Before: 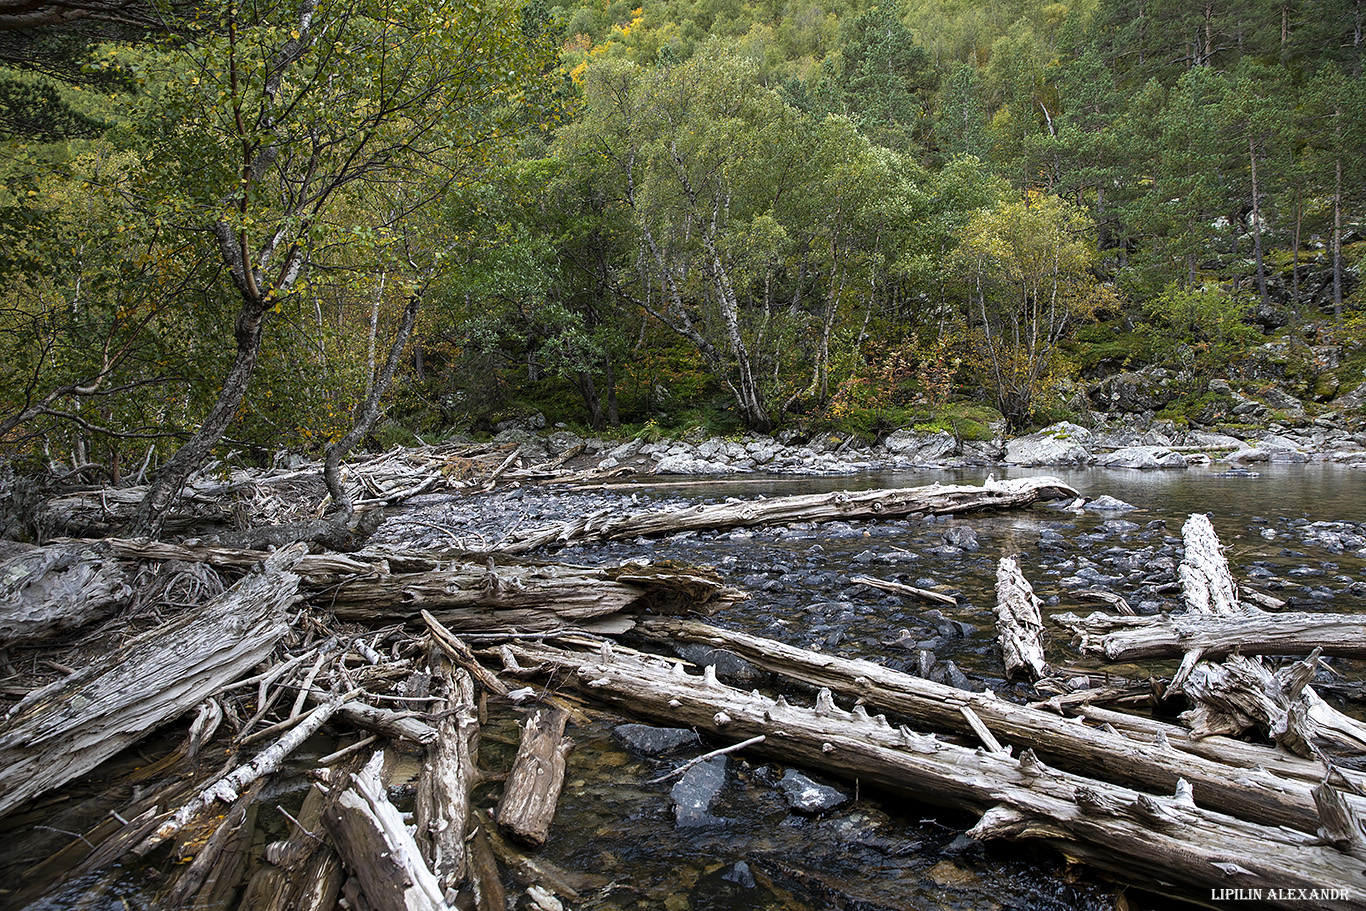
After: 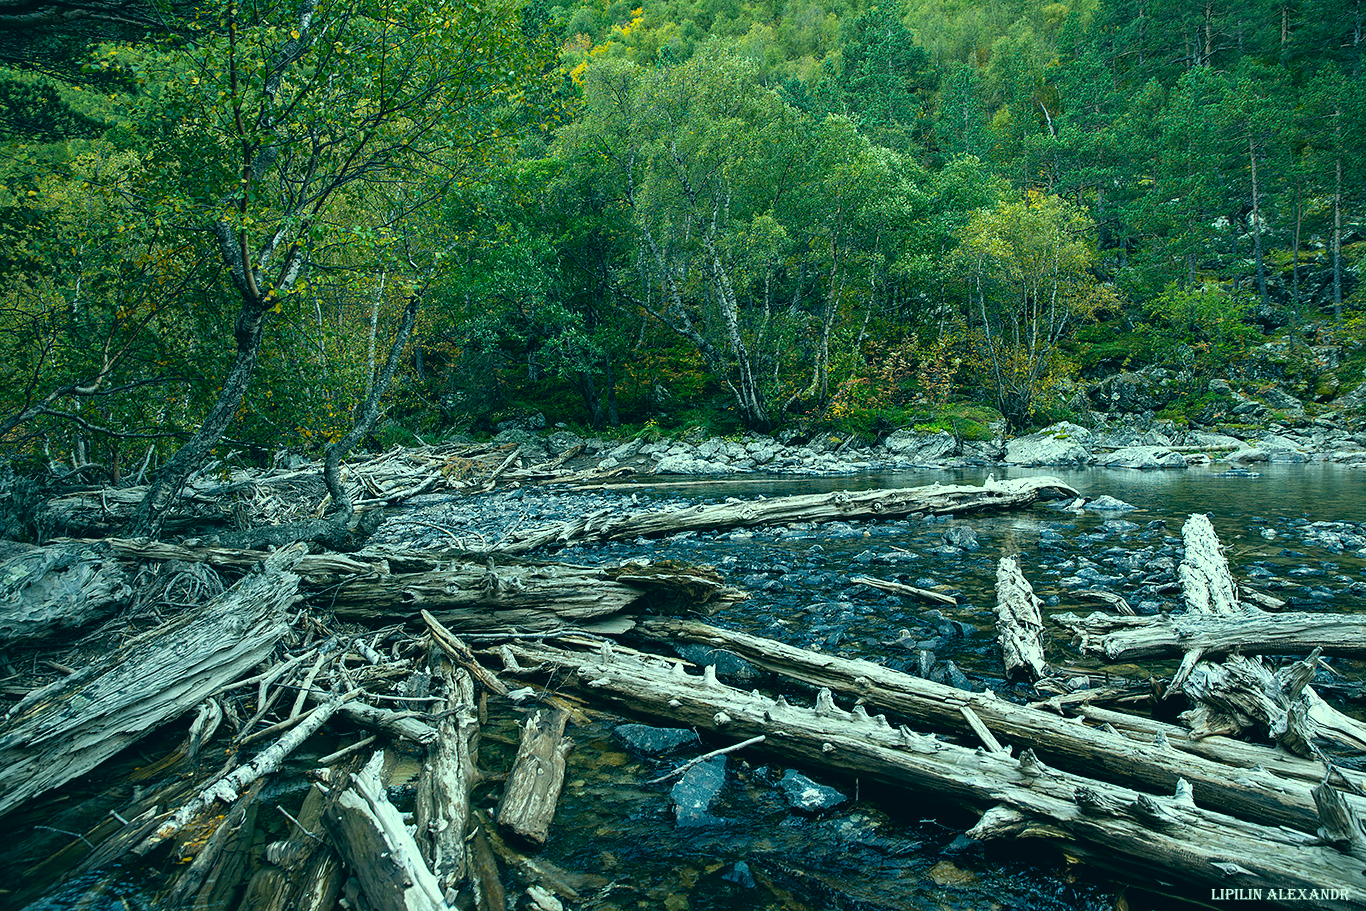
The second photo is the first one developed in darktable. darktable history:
color correction: highlights a* -20.05, highlights b* 9.79, shadows a* -20.12, shadows b* -11.49
